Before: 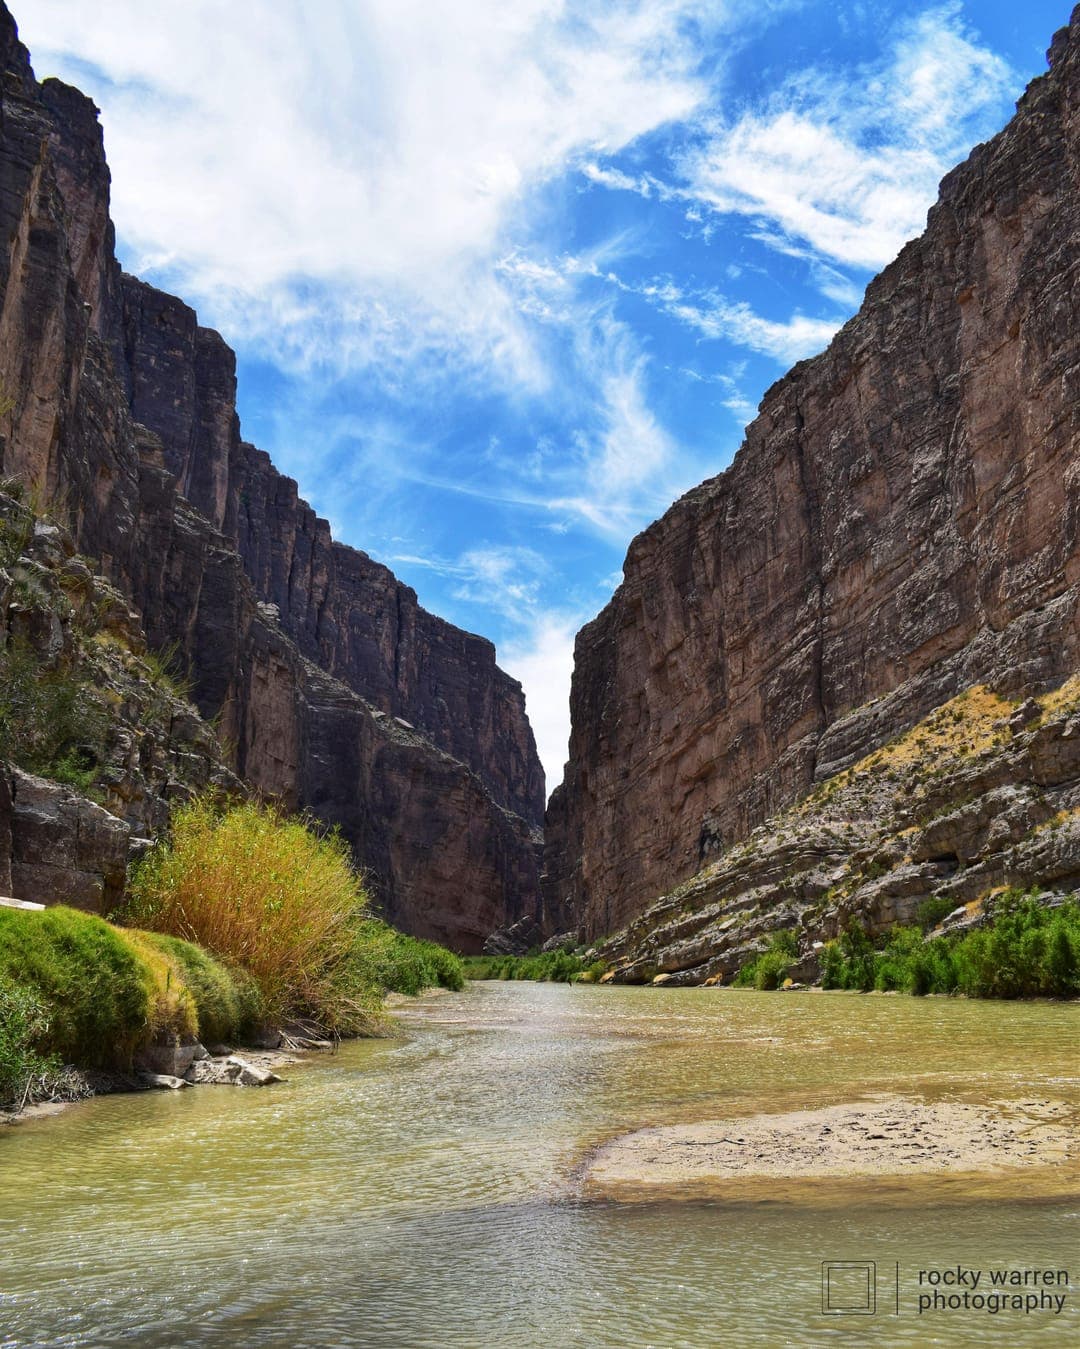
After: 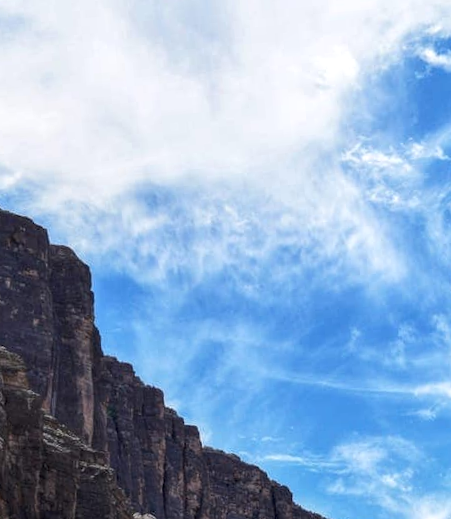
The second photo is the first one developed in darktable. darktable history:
crop and rotate: left 10.817%, top 0.062%, right 47.194%, bottom 53.626%
local contrast: on, module defaults
rotate and perspective: rotation -5°, crop left 0.05, crop right 0.952, crop top 0.11, crop bottom 0.89
